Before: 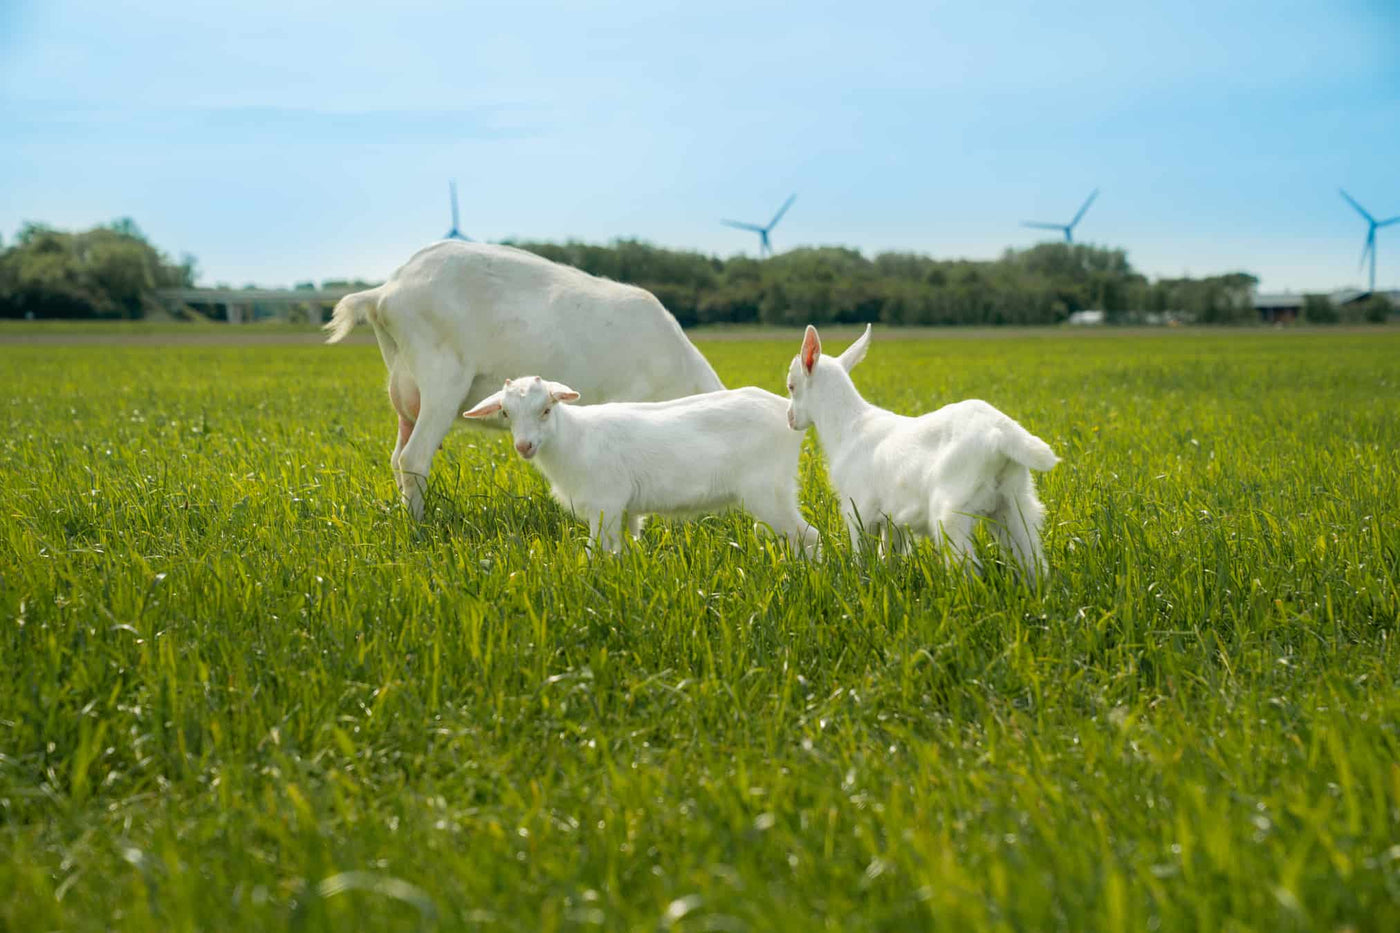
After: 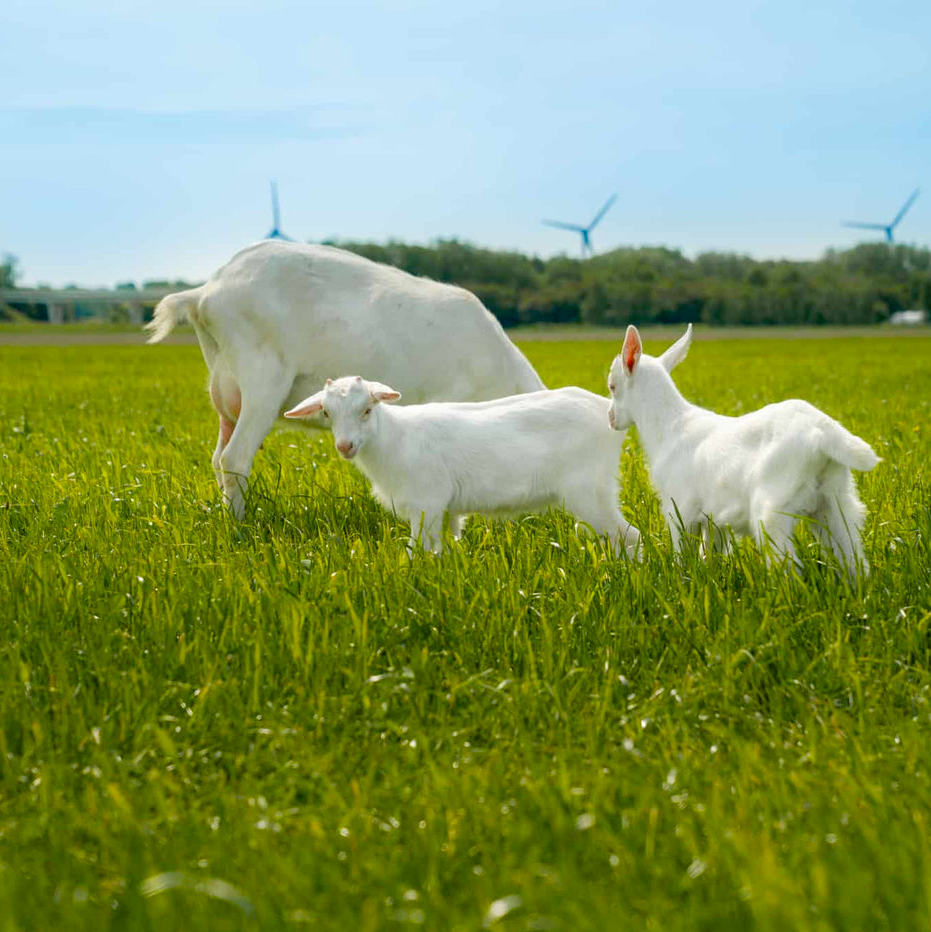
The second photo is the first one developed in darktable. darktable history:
crop and rotate: left 12.828%, right 20.665%
color balance rgb: perceptual saturation grading › global saturation 25.361%, perceptual saturation grading › highlights -28.082%, perceptual saturation grading › shadows 34.385%
